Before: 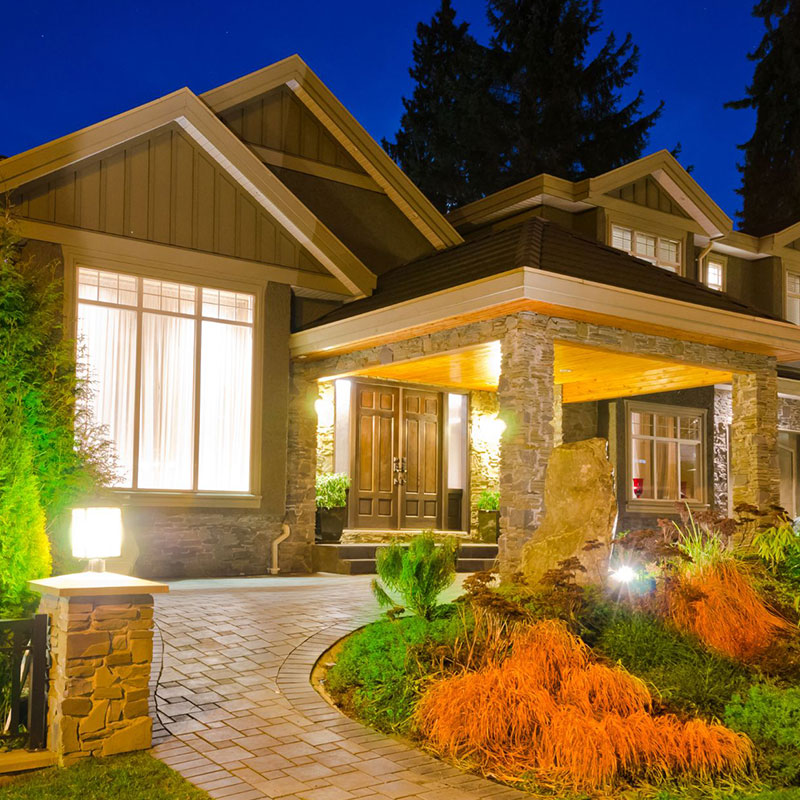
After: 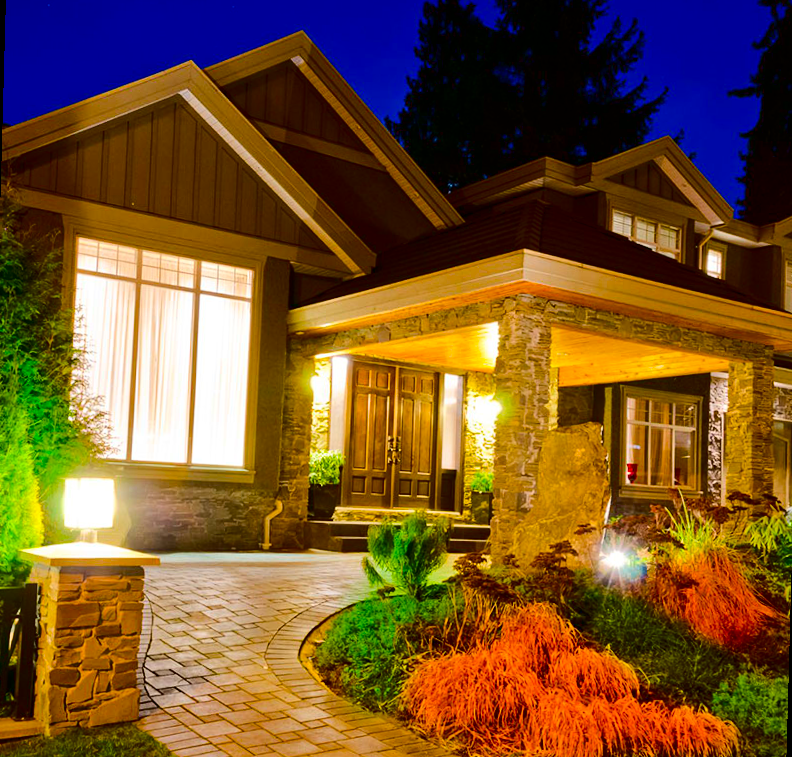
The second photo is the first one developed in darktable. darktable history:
rotate and perspective: rotation 1.57°, crop left 0.018, crop right 0.982, crop top 0.039, crop bottom 0.961
contrast brightness saturation: contrast 0.24, brightness -0.24, saturation 0.14
color balance rgb: perceptual saturation grading › global saturation 25%, perceptual brilliance grading › mid-tones 10%, perceptual brilliance grading › shadows 15%, global vibrance 20%
